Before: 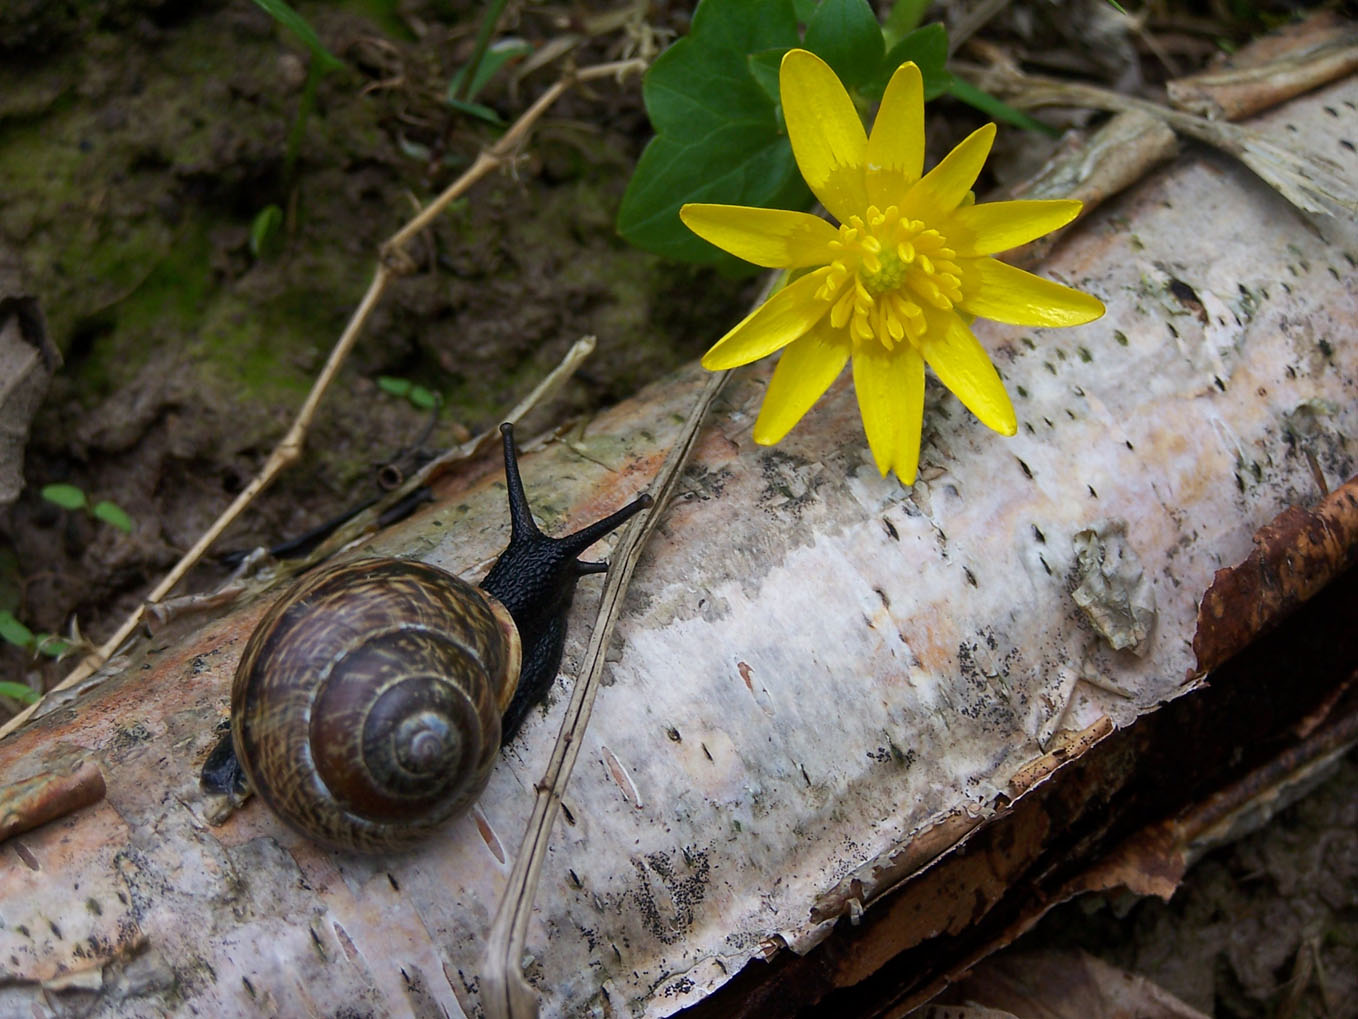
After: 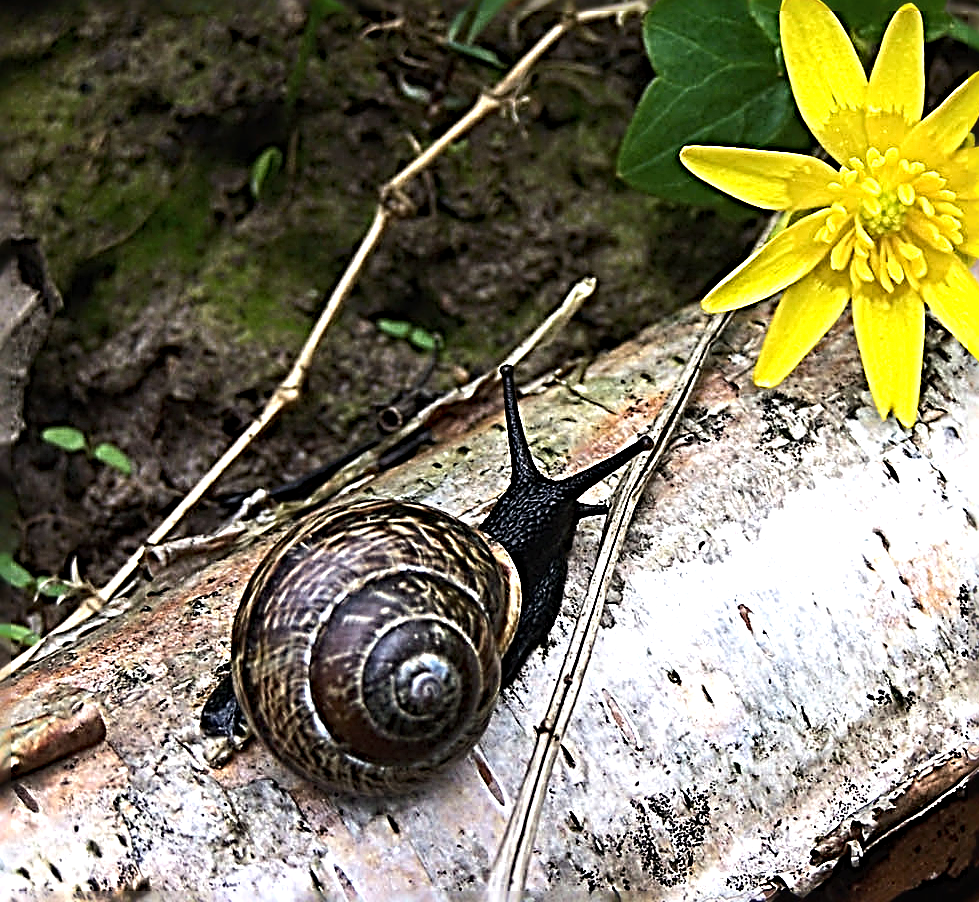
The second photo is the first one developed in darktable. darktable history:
crop: top 5.787%, right 27.838%, bottom 5.607%
exposure: black level correction -0.001, exposure 0.529 EV, compensate highlight preservation false
sharpen: radius 4.052, amount 1.994
tone equalizer: -8 EV -0.725 EV, -7 EV -0.736 EV, -6 EV -0.565 EV, -5 EV -0.417 EV, -3 EV 0.367 EV, -2 EV 0.6 EV, -1 EV 0.678 EV, +0 EV 0.761 EV, edges refinement/feathering 500, mask exposure compensation -1.57 EV, preserve details no
